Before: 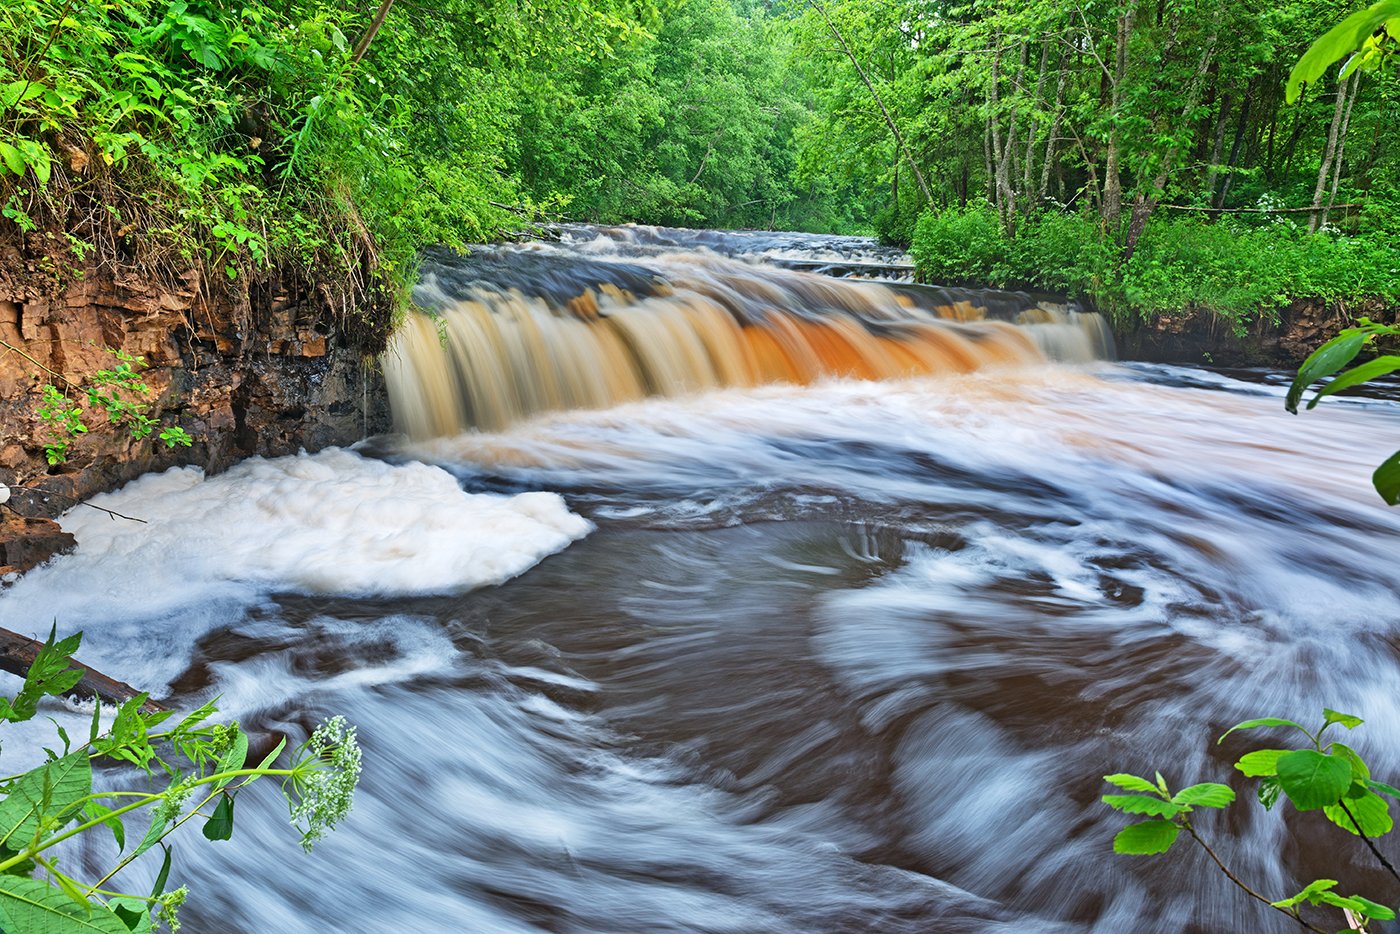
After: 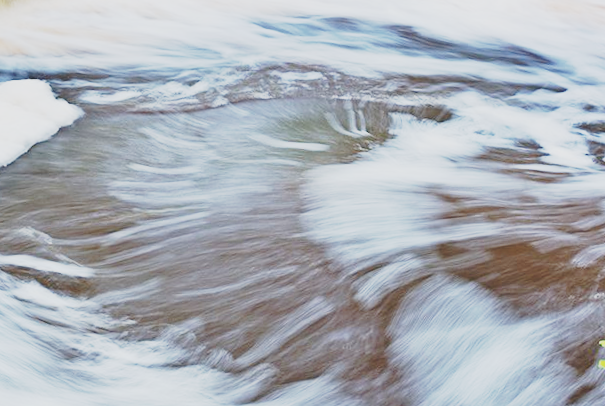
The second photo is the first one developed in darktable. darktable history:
rotate and perspective: rotation -2.29°, automatic cropping off
contrast brightness saturation: contrast -0.26, saturation -0.43
color balance rgb: perceptual saturation grading › global saturation 25%, global vibrance 20%
crop: left 37.221%, top 45.169%, right 20.63%, bottom 13.777%
base curve: curves: ch0 [(0, 0) (0.04, 0.03) (0.133, 0.232) (0.448, 0.748) (0.843, 0.968) (1, 1)], preserve colors none
tone equalizer: on, module defaults
exposure: black level correction -0.002, exposure 1.115 EV, compensate highlight preservation false
